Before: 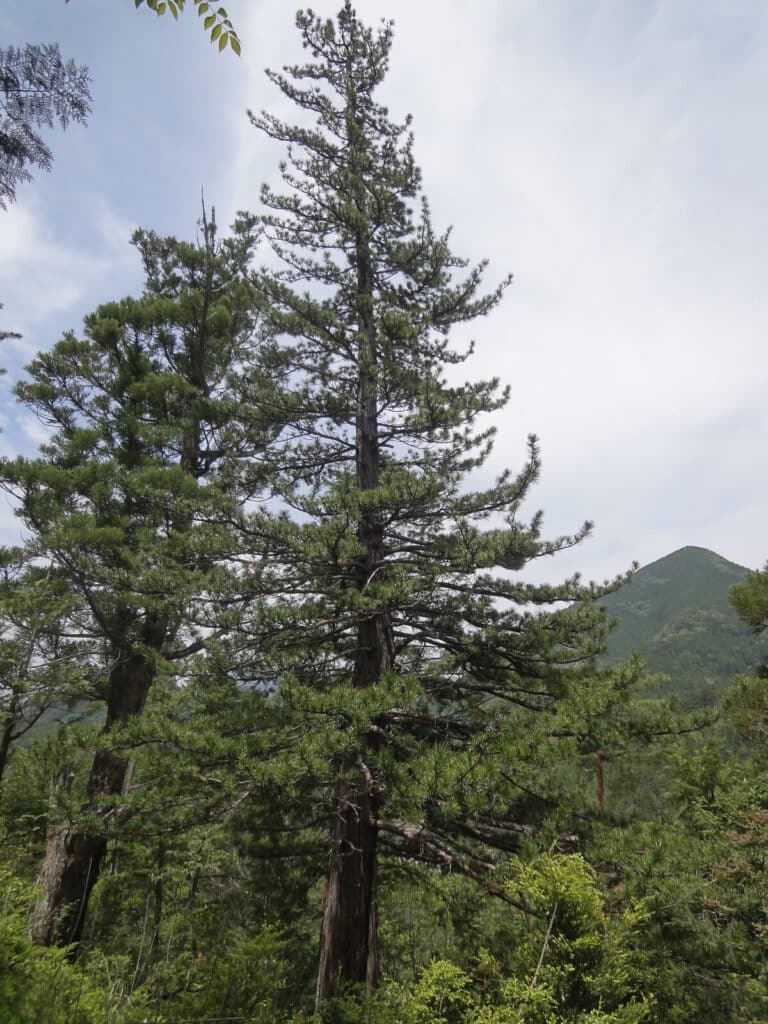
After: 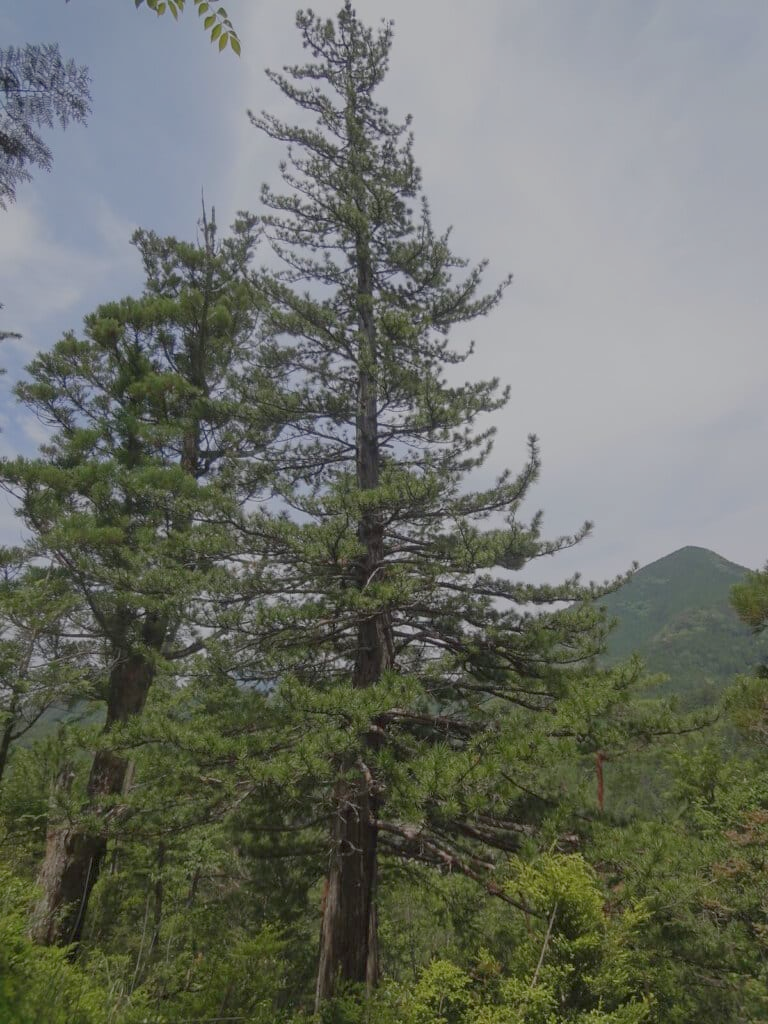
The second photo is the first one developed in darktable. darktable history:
exposure: exposure -0.36 EV, compensate highlight preservation false
color balance rgb: contrast -30%
